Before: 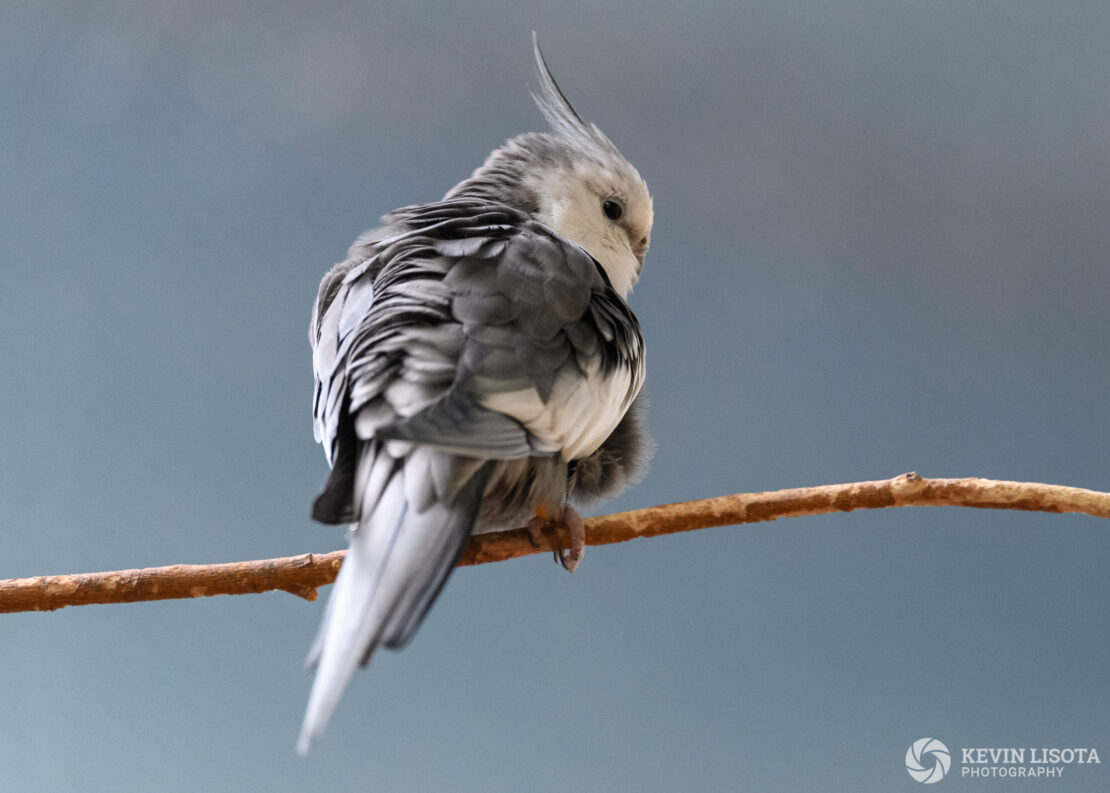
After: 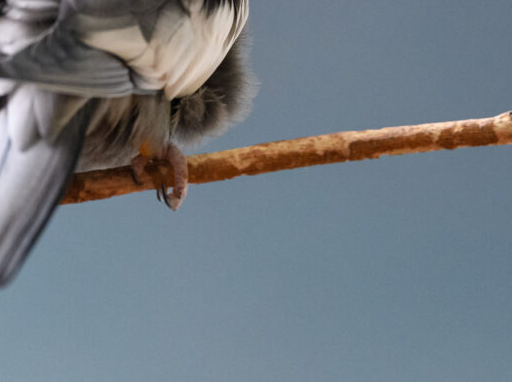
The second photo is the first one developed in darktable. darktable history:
crop: left 35.771%, top 45.731%, right 18.095%, bottom 6.01%
